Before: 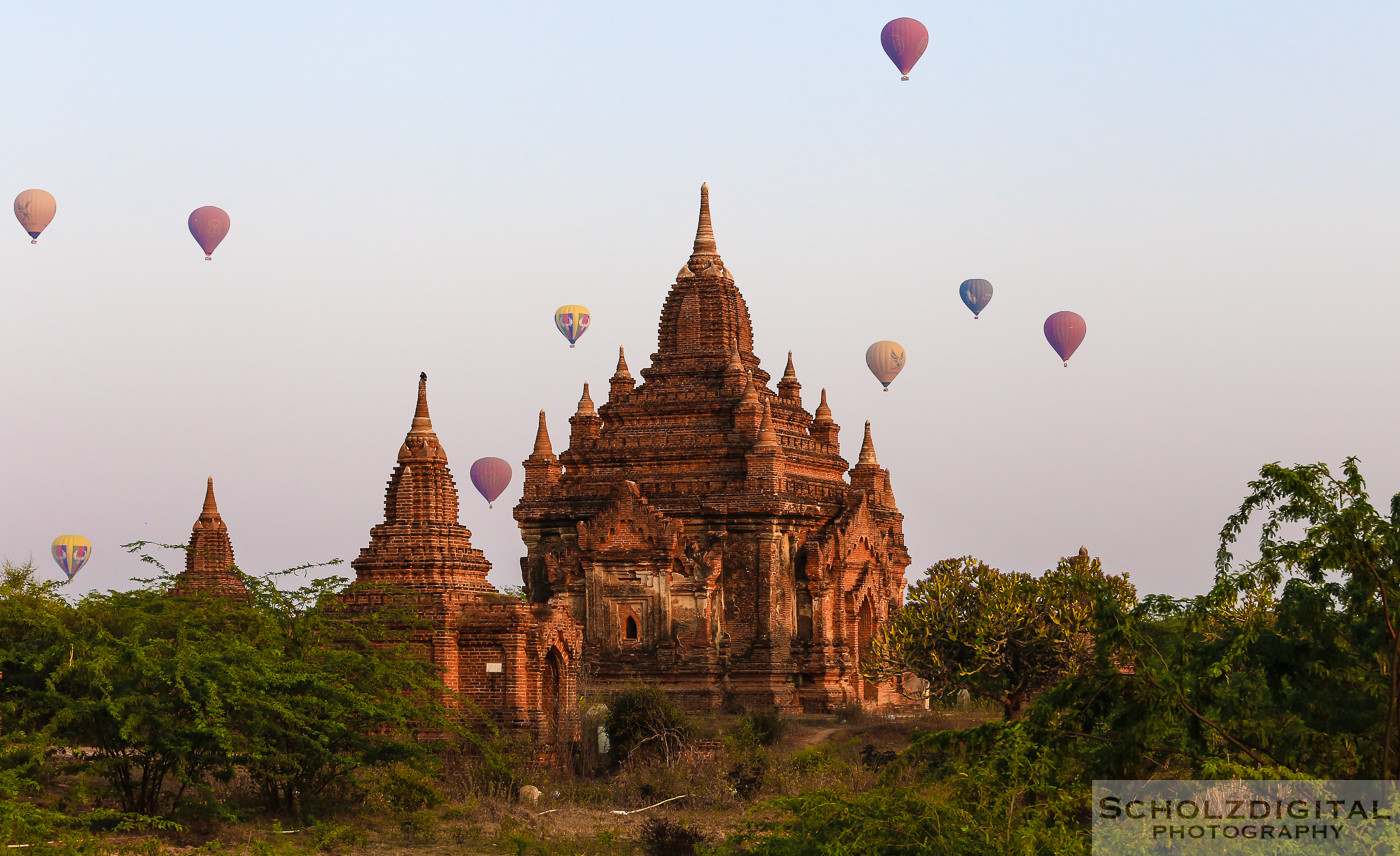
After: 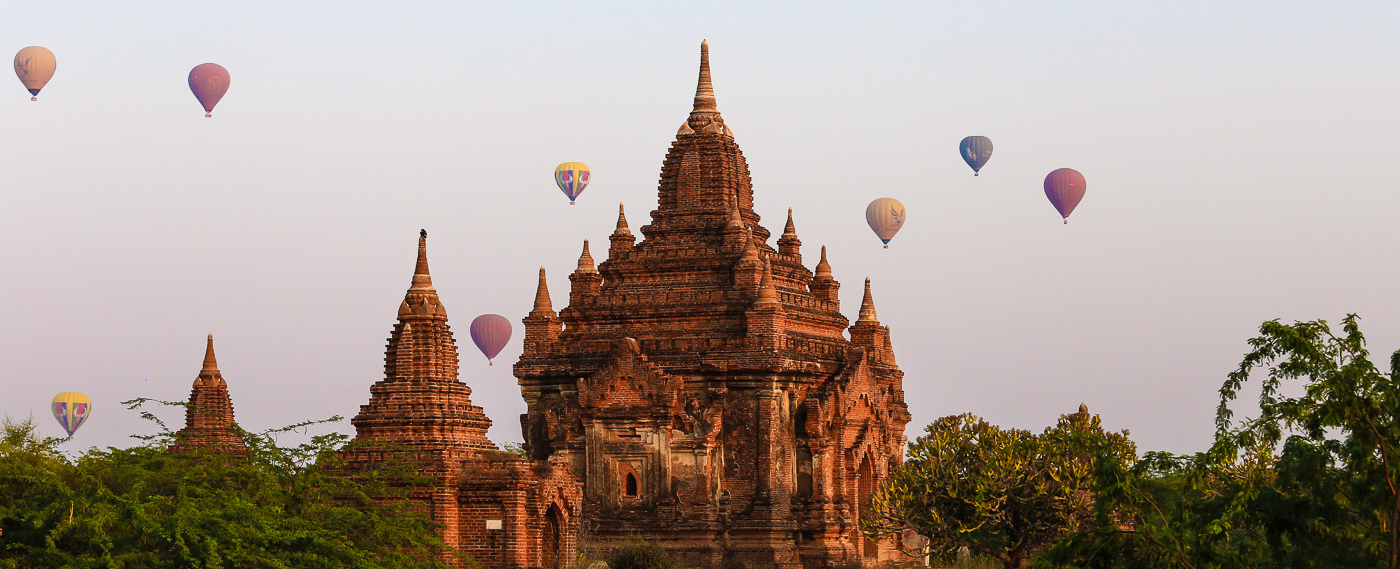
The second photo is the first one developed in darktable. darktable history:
crop: top 16.759%, bottom 16.718%
